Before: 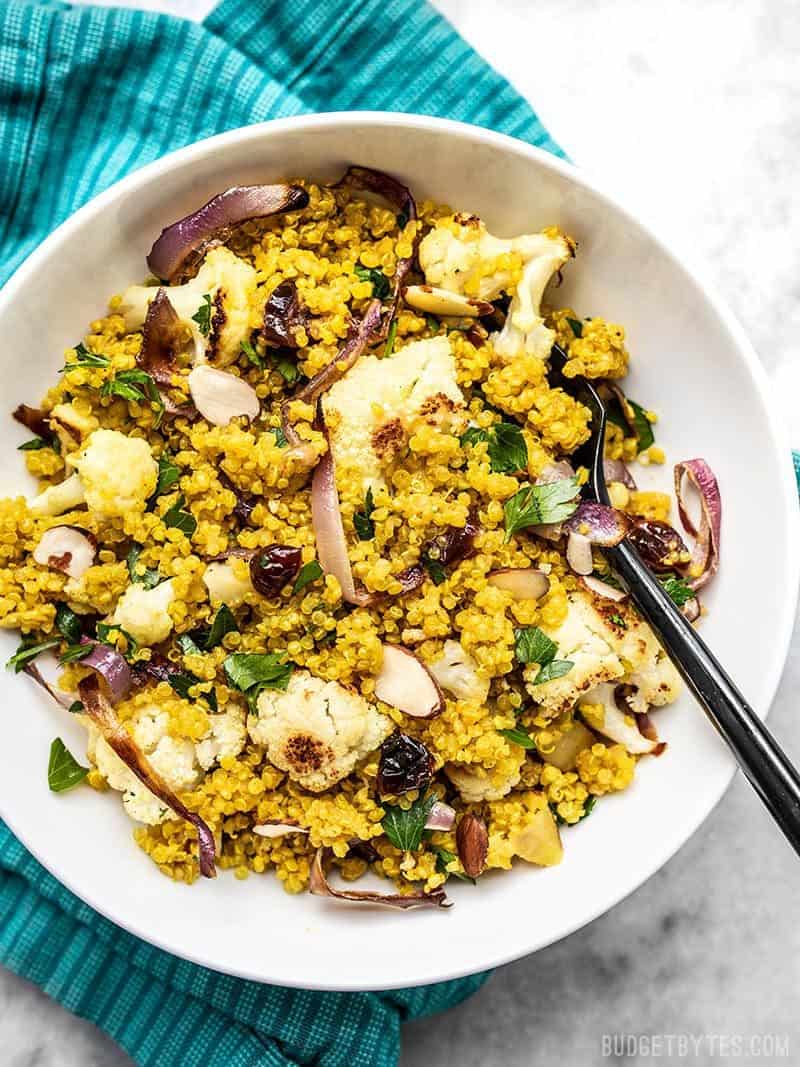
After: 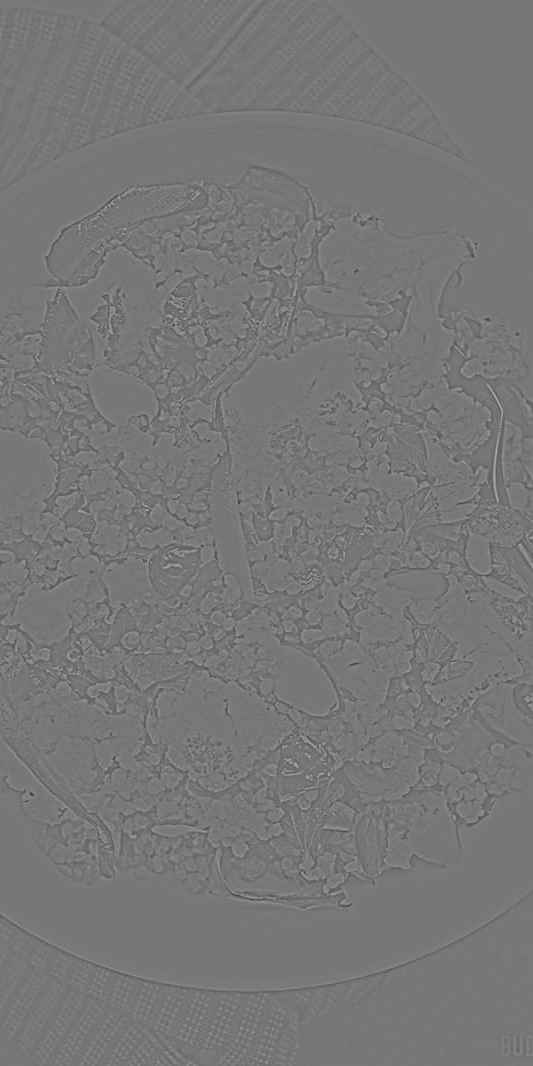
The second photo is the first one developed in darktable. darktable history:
highpass: sharpness 5.84%, contrast boost 8.44%
haze removal: strength 0.5, distance 0.43, compatibility mode true, adaptive false
crop and rotate: left 12.648%, right 20.685%
